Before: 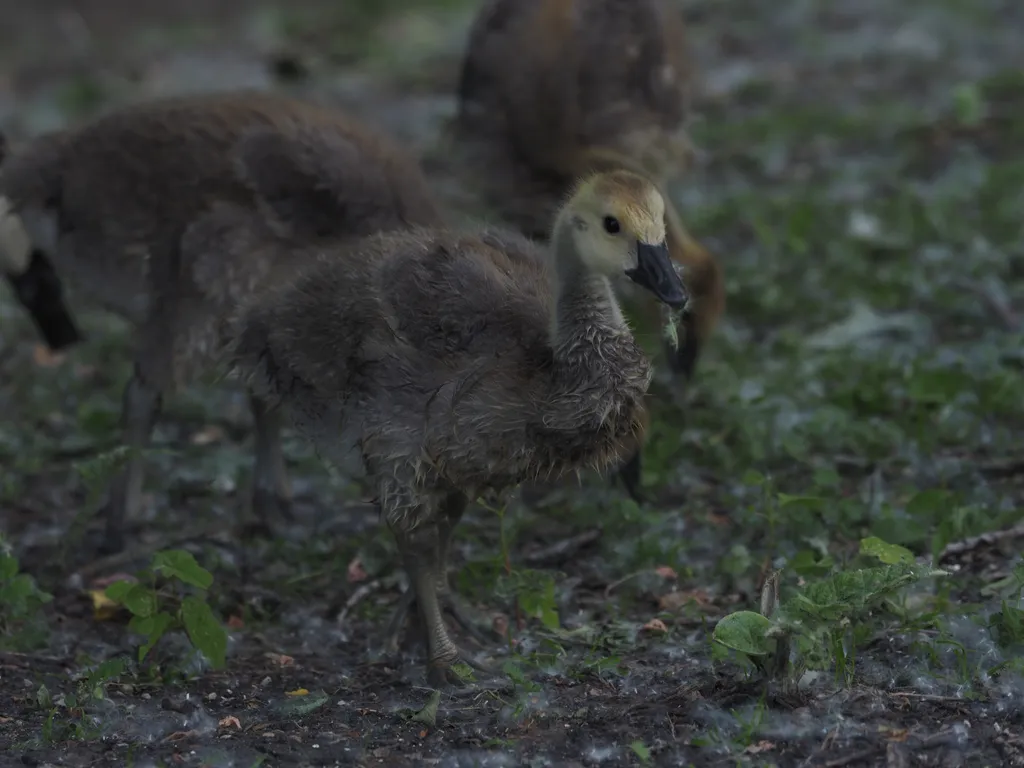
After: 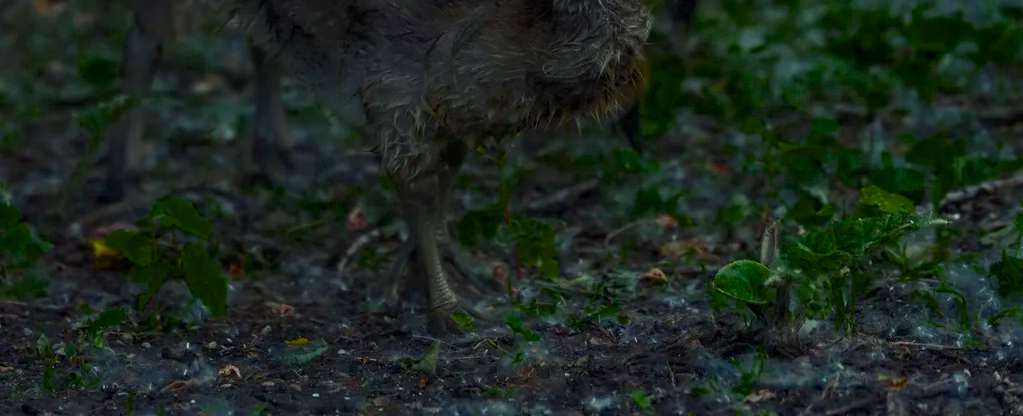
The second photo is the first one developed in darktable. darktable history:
exposure: exposure -0.012 EV, compensate exposure bias true, compensate highlight preservation false
color balance rgb: highlights gain › luminance 15.302%, highlights gain › chroma 7.02%, highlights gain › hue 125.96°, perceptual saturation grading › global saturation 0.441%, perceptual saturation grading › mid-tones 6.467%, perceptual saturation grading › shadows 72.191%, perceptual brilliance grading › highlights 3.409%, perceptual brilliance grading › mid-tones -17.86%, perceptual brilliance grading › shadows -42.139%, global vibrance 7.054%, saturation formula JzAzBz (2021)
crop and rotate: top 45.722%, right 0.092%
local contrast: on, module defaults
